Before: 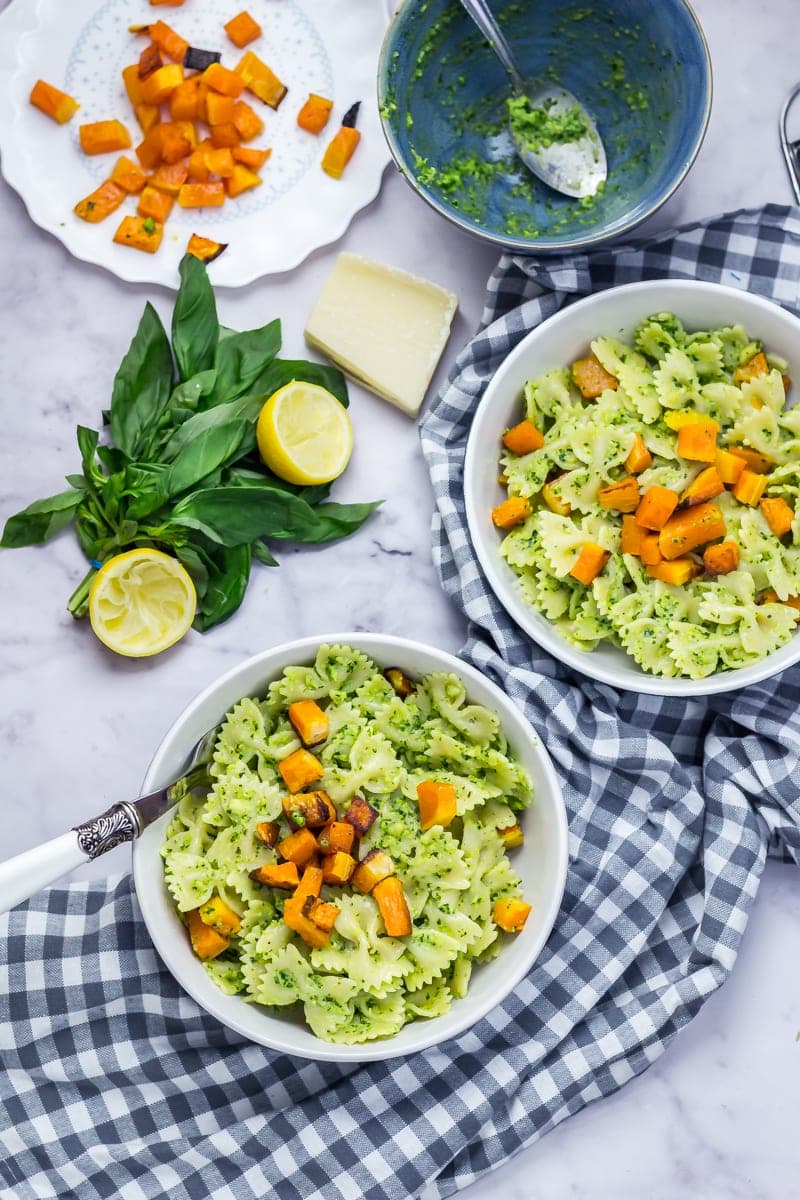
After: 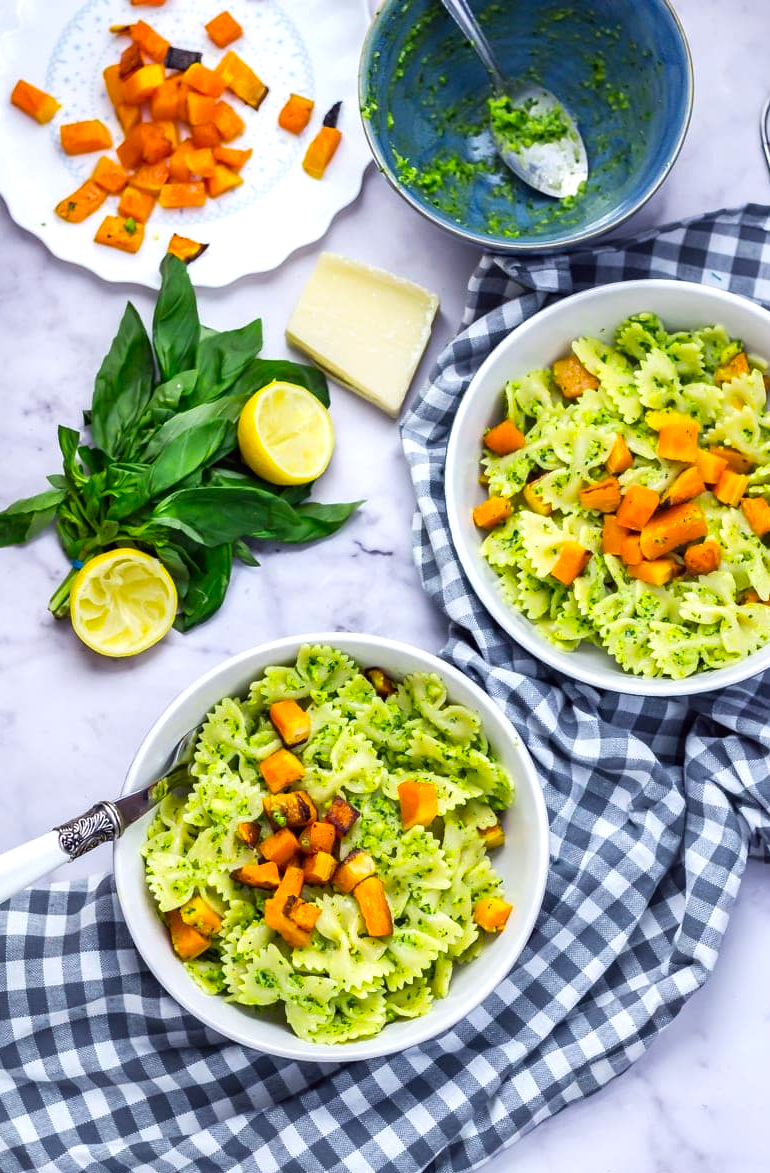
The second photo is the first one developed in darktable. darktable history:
exposure: compensate highlight preservation false
color balance: lift [1, 1.001, 0.999, 1.001], gamma [1, 1.004, 1.007, 0.993], gain [1, 0.991, 0.987, 1.013], contrast 7.5%, contrast fulcrum 10%, output saturation 115%
crop and rotate: left 2.536%, right 1.107%, bottom 2.246%
